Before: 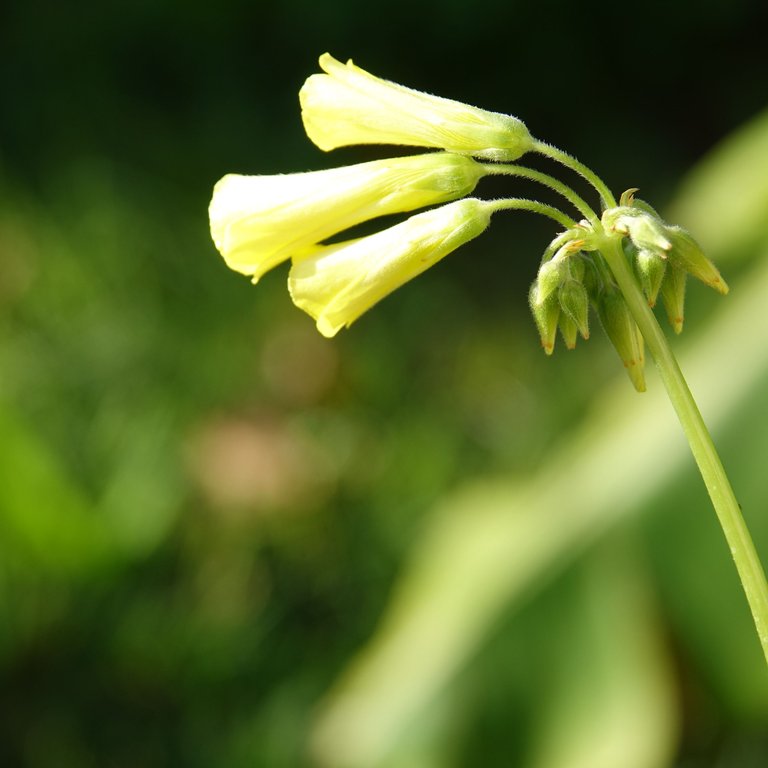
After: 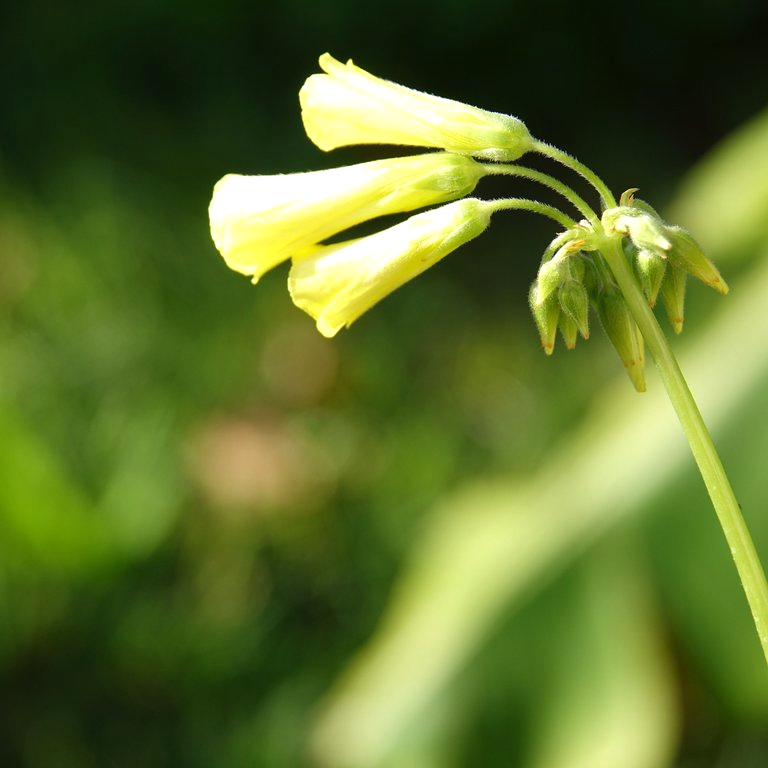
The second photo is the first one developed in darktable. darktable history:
exposure: exposure 0.18 EV, compensate highlight preservation false
